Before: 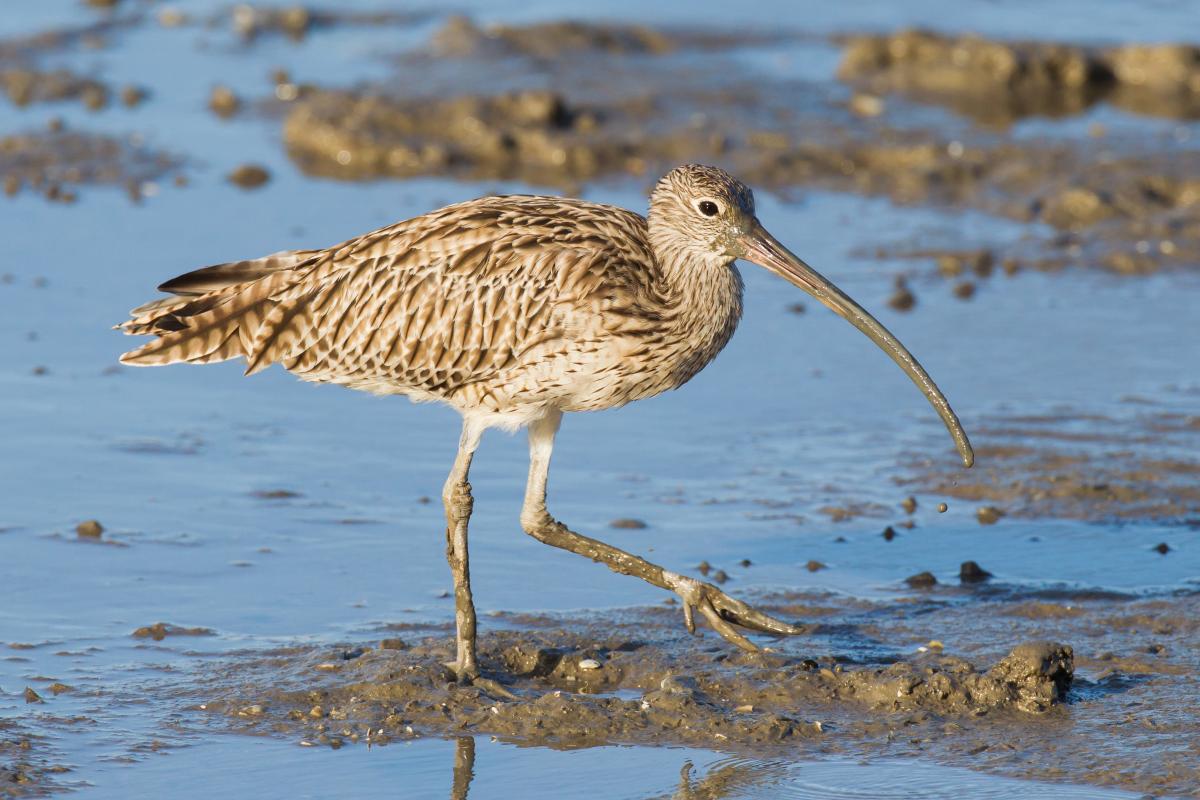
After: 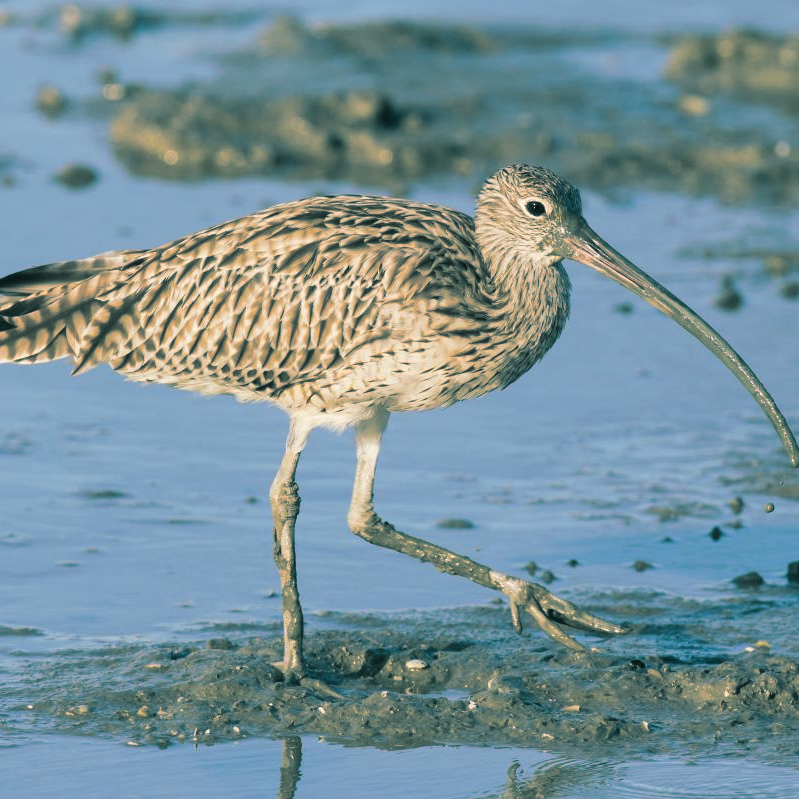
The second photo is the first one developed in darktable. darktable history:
split-toning: shadows › hue 186.43°, highlights › hue 49.29°, compress 30.29%
crop and rotate: left 14.436%, right 18.898%
